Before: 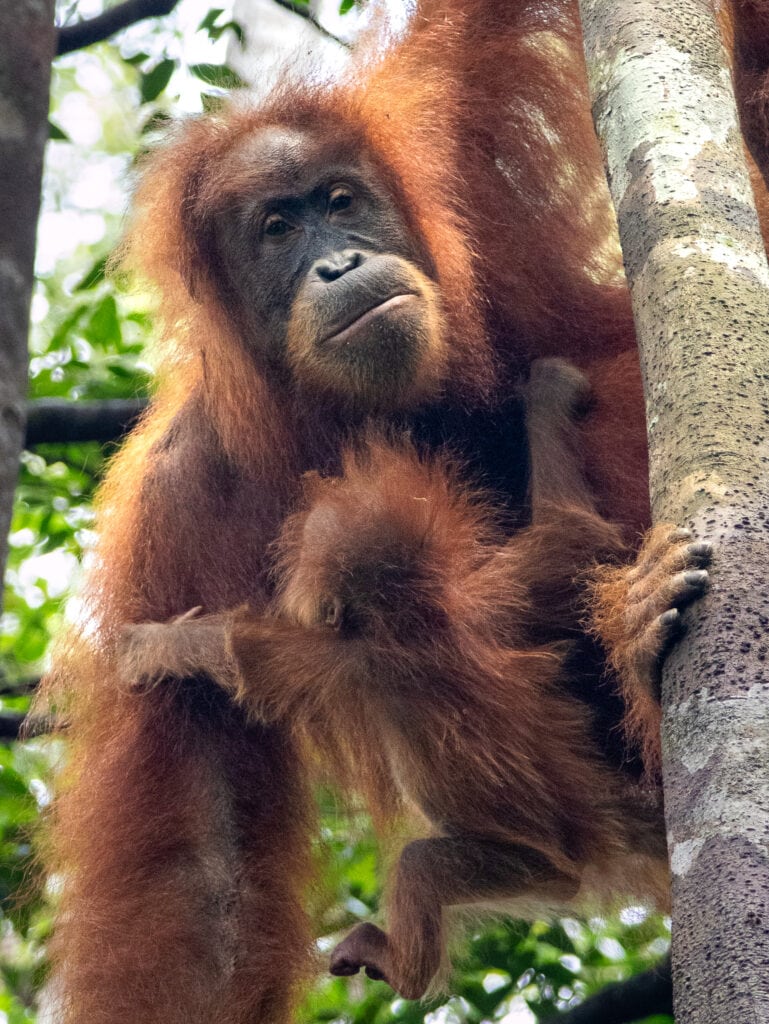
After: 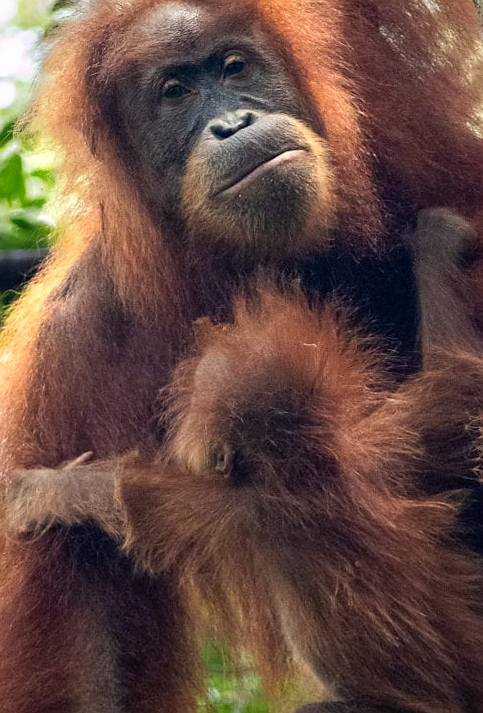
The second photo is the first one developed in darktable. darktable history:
sharpen: radius 1, threshold 1
crop: left 16.202%, top 11.208%, right 26.045%, bottom 20.557%
rotate and perspective: rotation 0.128°, lens shift (vertical) -0.181, lens shift (horizontal) -0.044, shear 0.001, automatic cropping off
tone equalizer: on, module defaults
